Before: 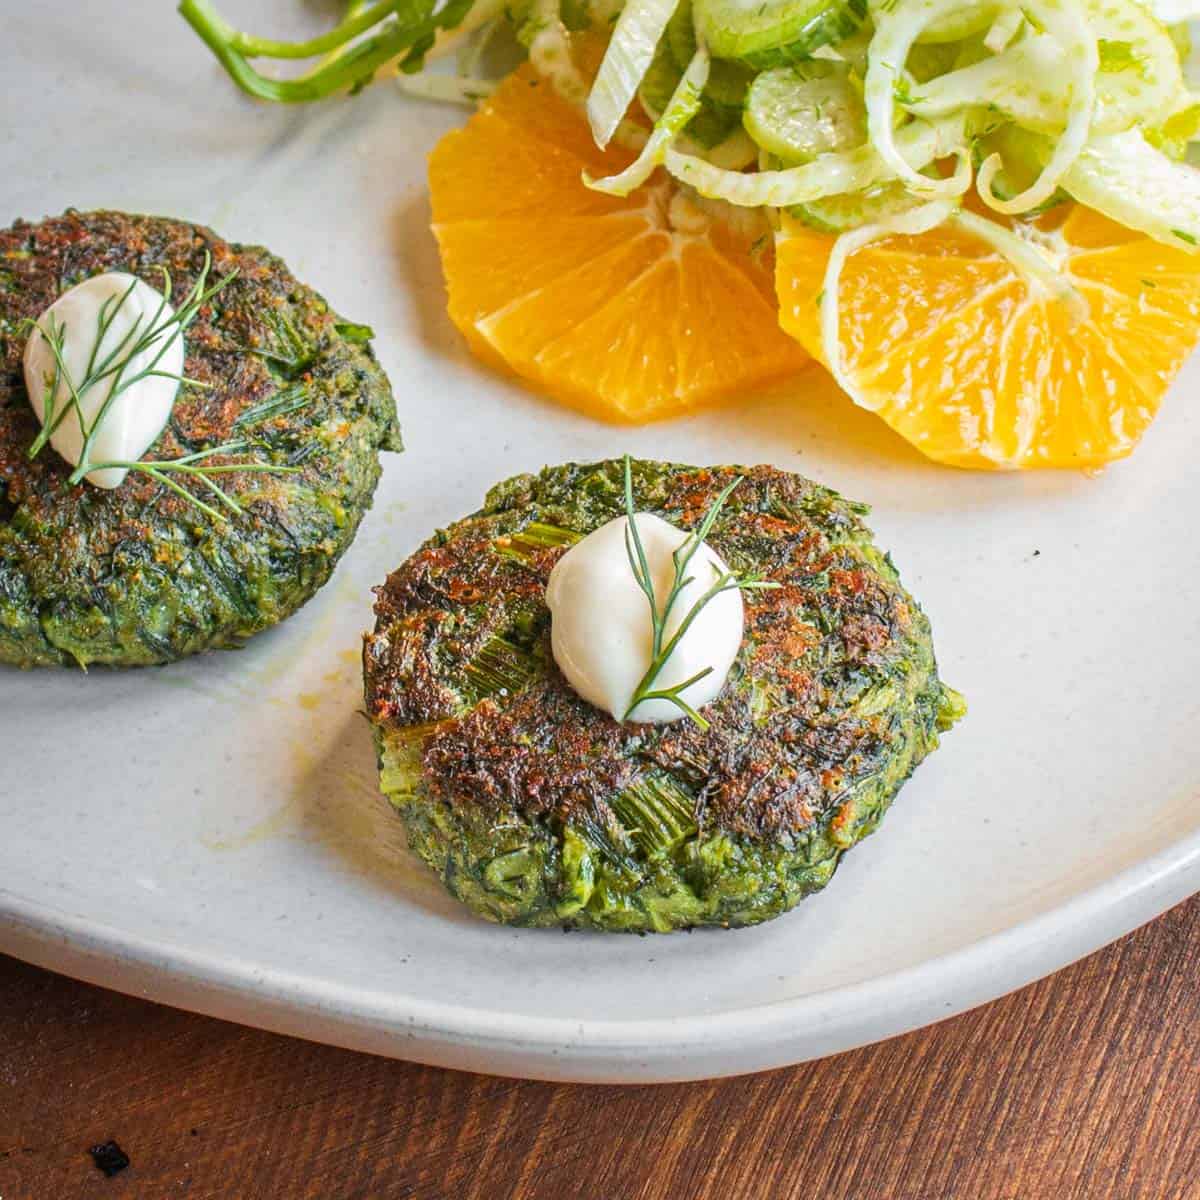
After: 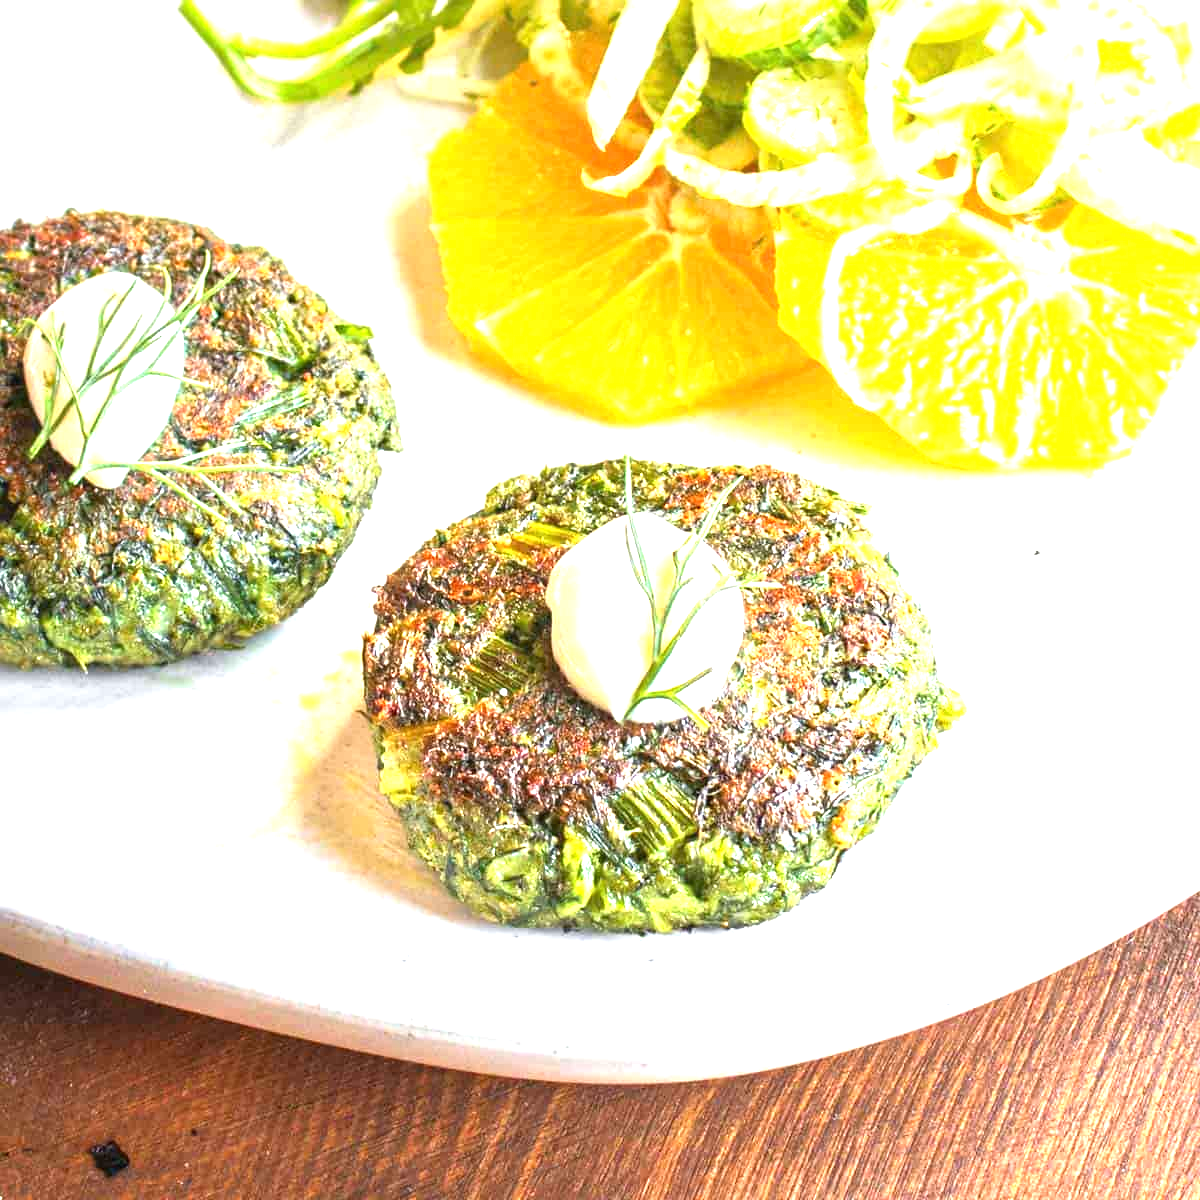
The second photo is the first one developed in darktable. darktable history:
exposure: black level correction 0, exposure 1.622 EV, compensate highlight preservation false
